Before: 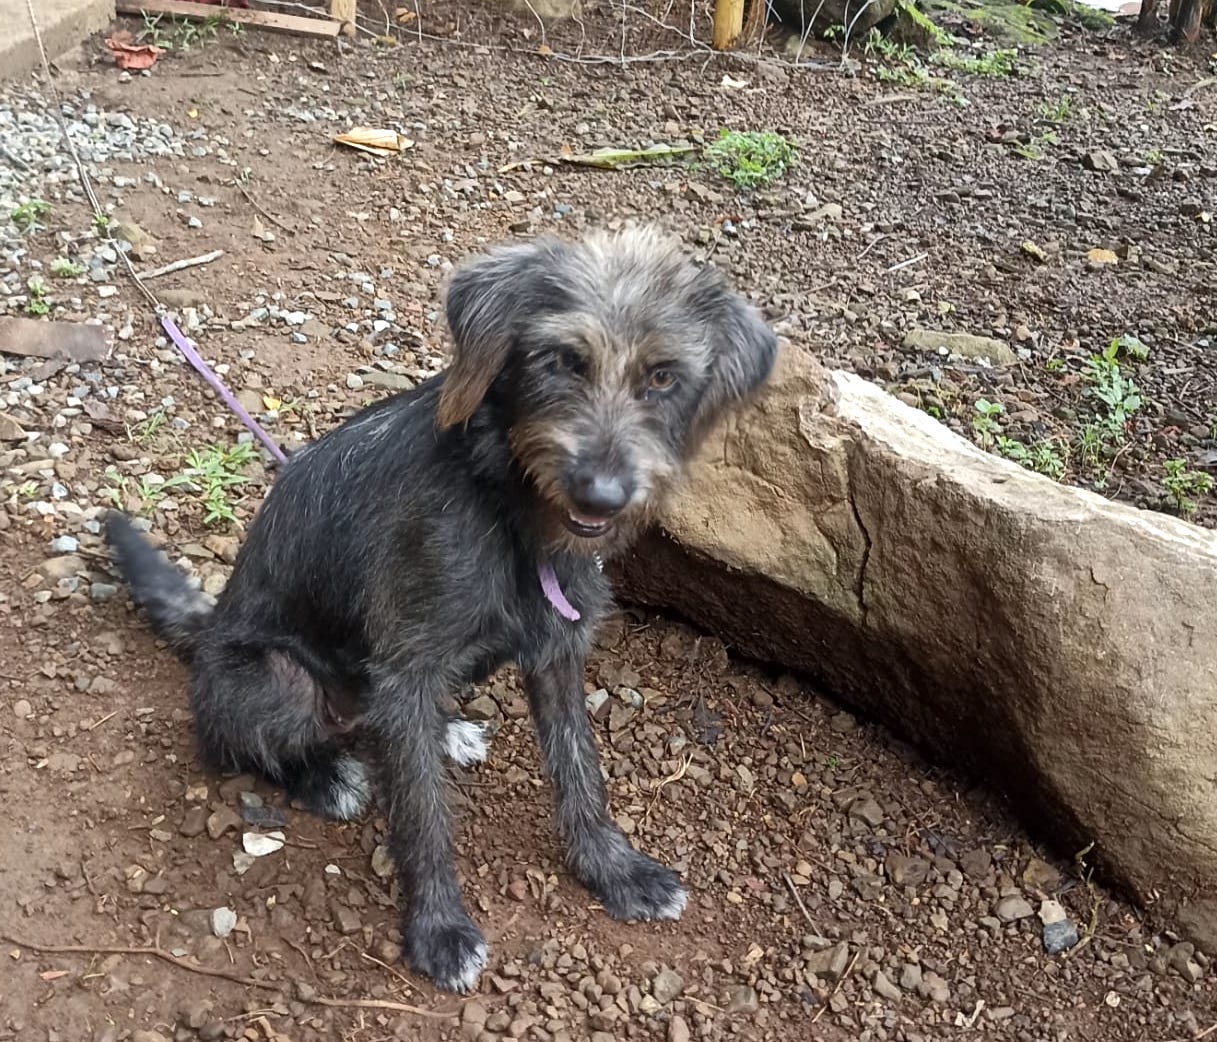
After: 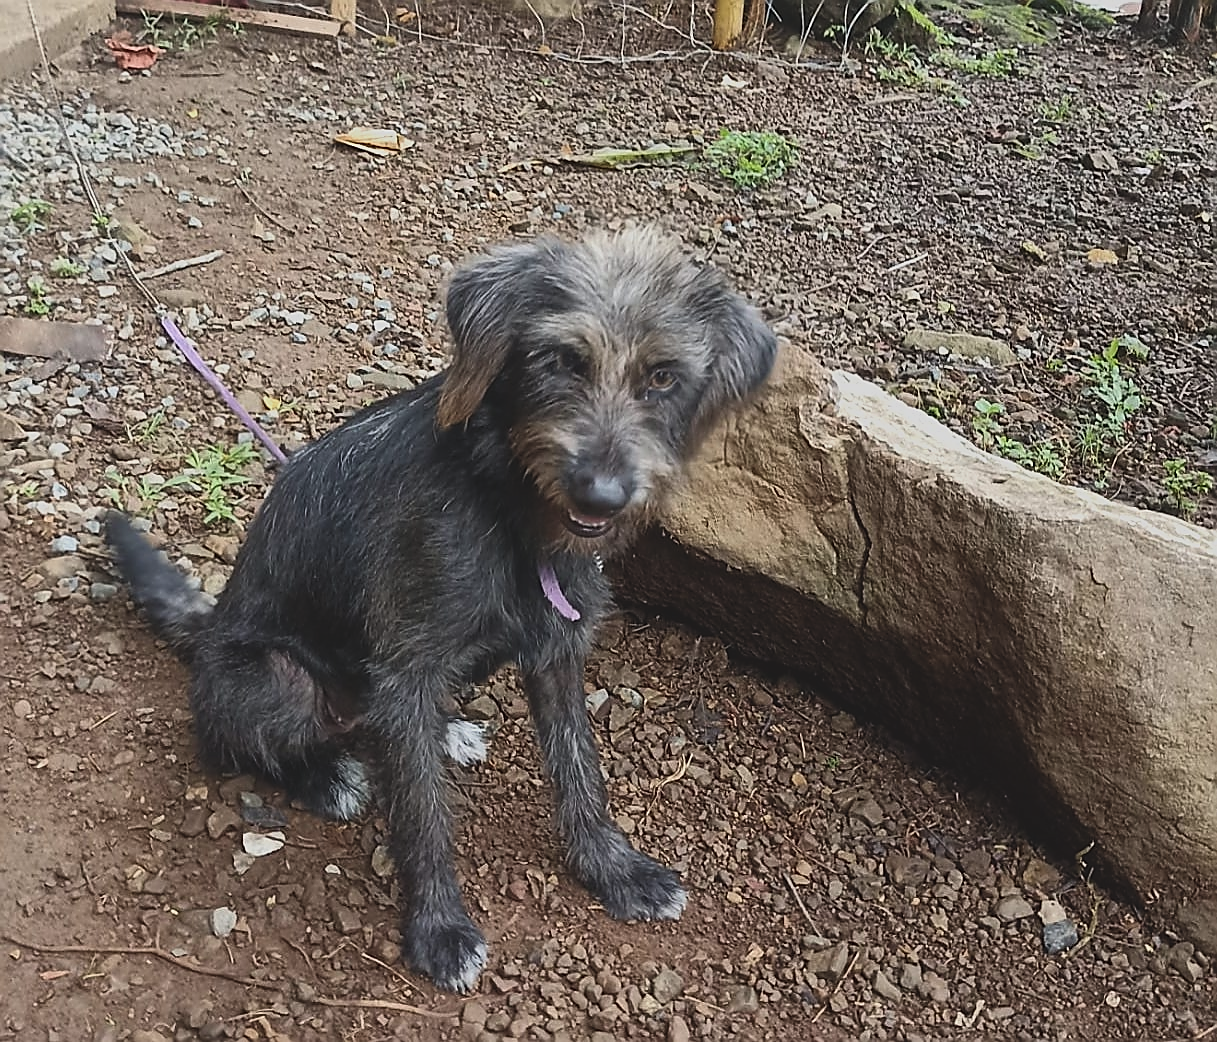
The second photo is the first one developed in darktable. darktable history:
contrast brightness saturation: contrast 0.197, brightness 0.169, saturation 0.224
exposure: black level correction -0.017, exposure -1.01 EV, compensate exposure bias true, compensate highlight preservation false
sharpen: radius 1.37, amount 1.237, threshold 0.66
